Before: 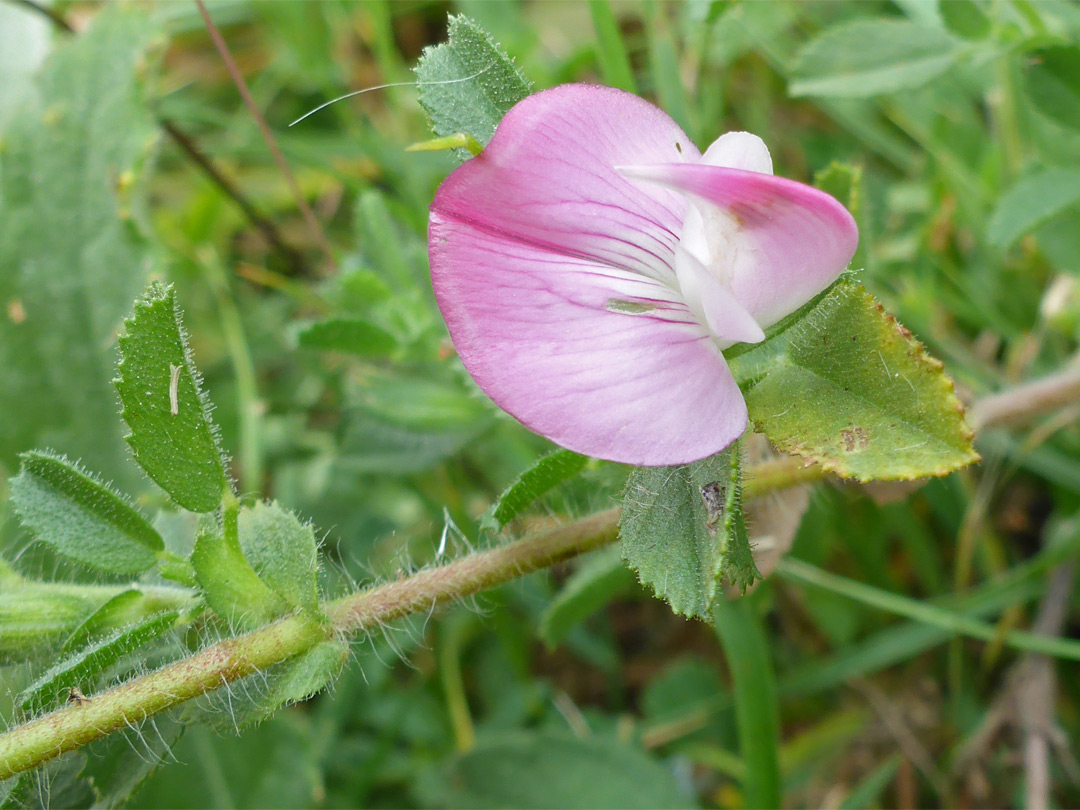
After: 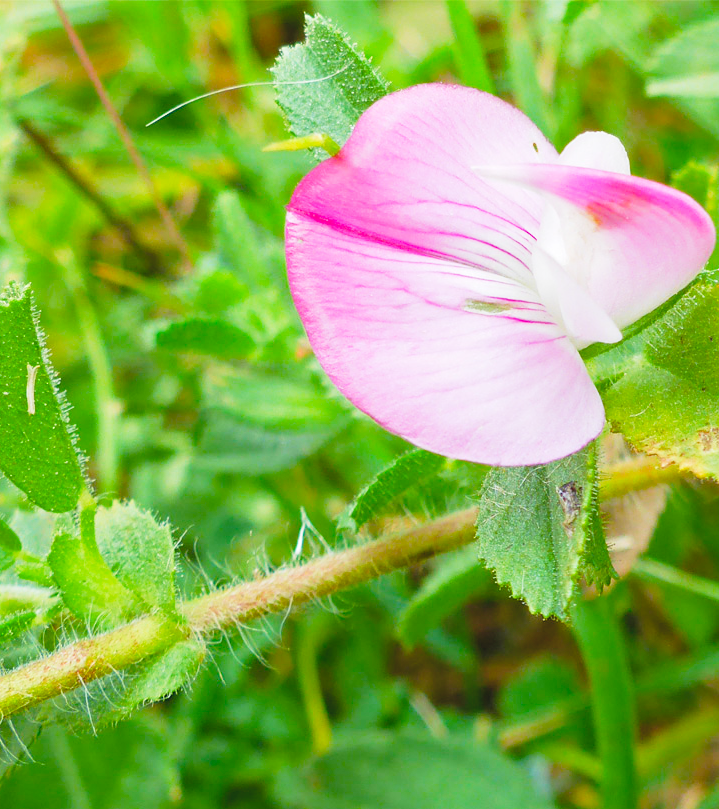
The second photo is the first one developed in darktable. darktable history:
shadows and highlights: shadows 25.03, highlights -25.01
contrast brightness saturation: brightness 0.278
crop and rotate: left 13.348%, right 20.013%
color balance rgb: perceptual saturation grading › global saturation 27.203%, perceptual saturation grading › highlights -28.647%, perceptual saturation grading › mid-tones 15.188%, perceptual saturation grading › shadows 33.046%
tone curve: curves: ch0 [(0, 0) (0.042, 0.01) (0.223, 0.123) (0.59, 0.574) (0.802, 0.868) (1, 1)], preserve colors none
